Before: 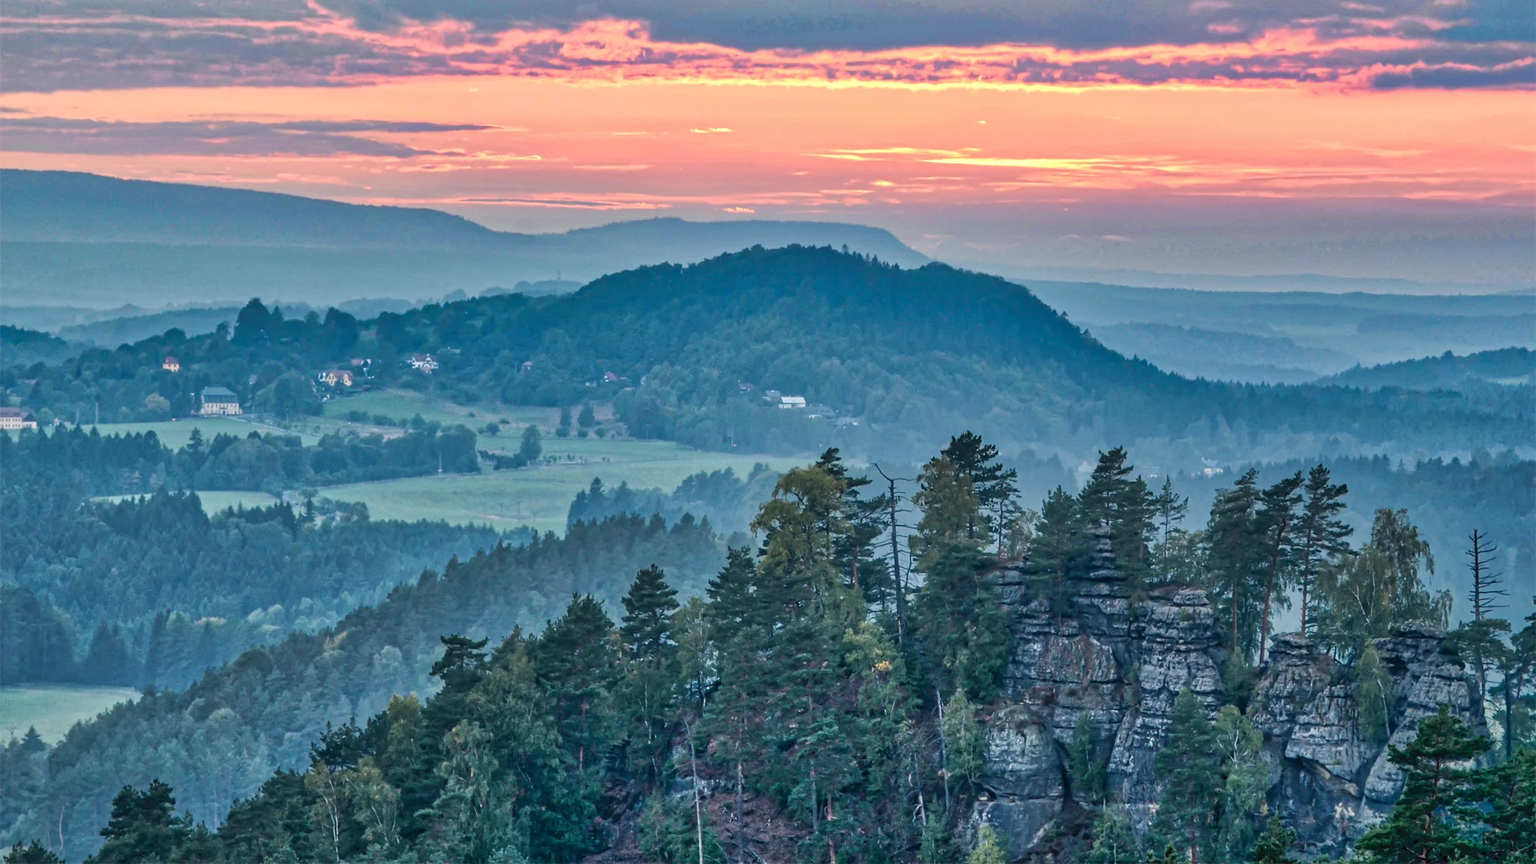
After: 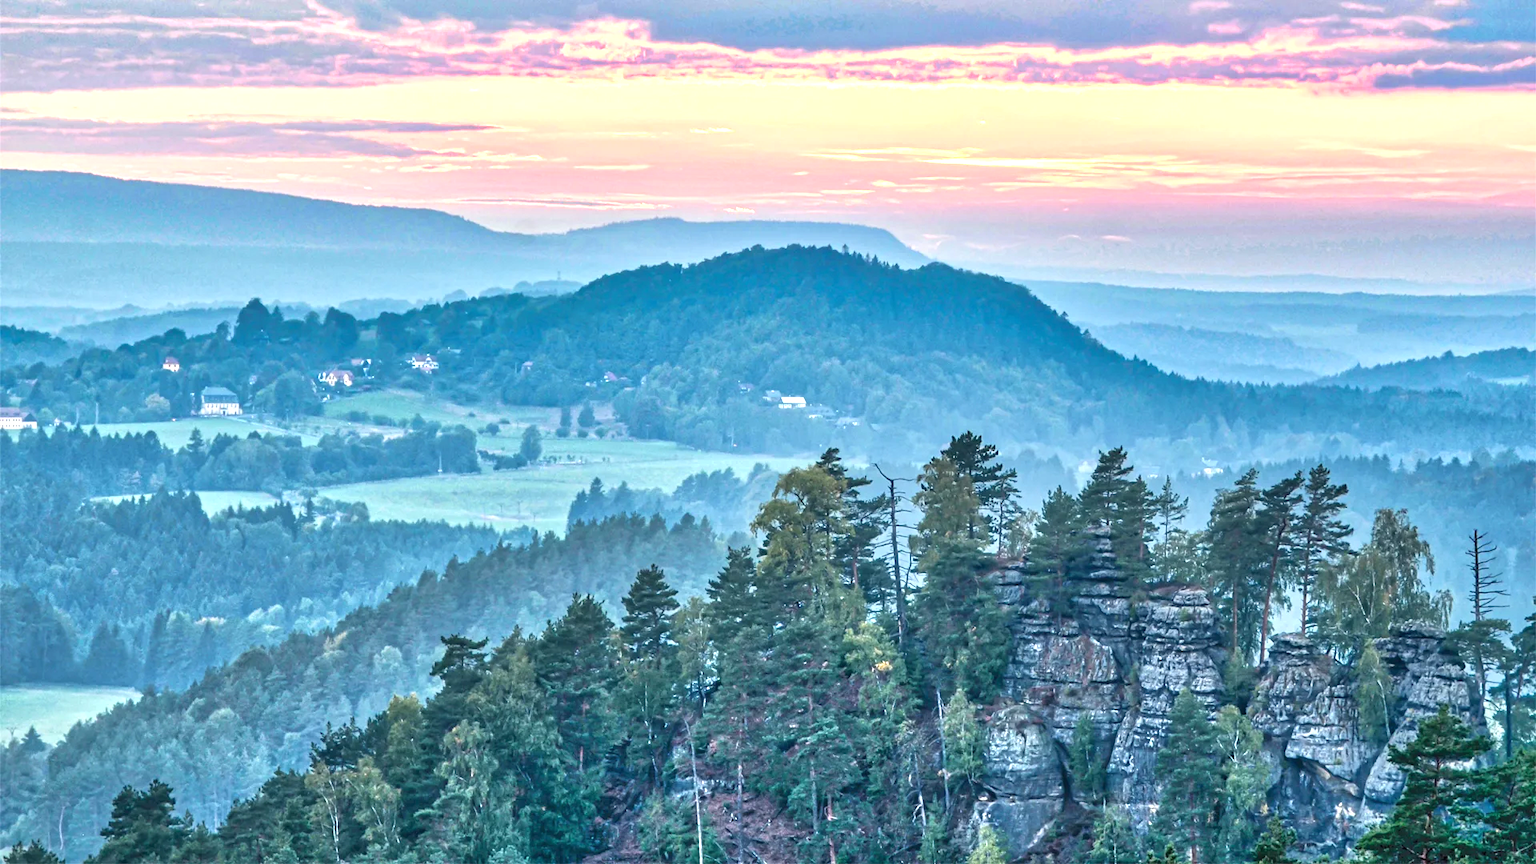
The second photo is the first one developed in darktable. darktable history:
exposure: black level correction 0, exposure 1.107 EV, compensate exposure bias true, compensate highlight preservation false
